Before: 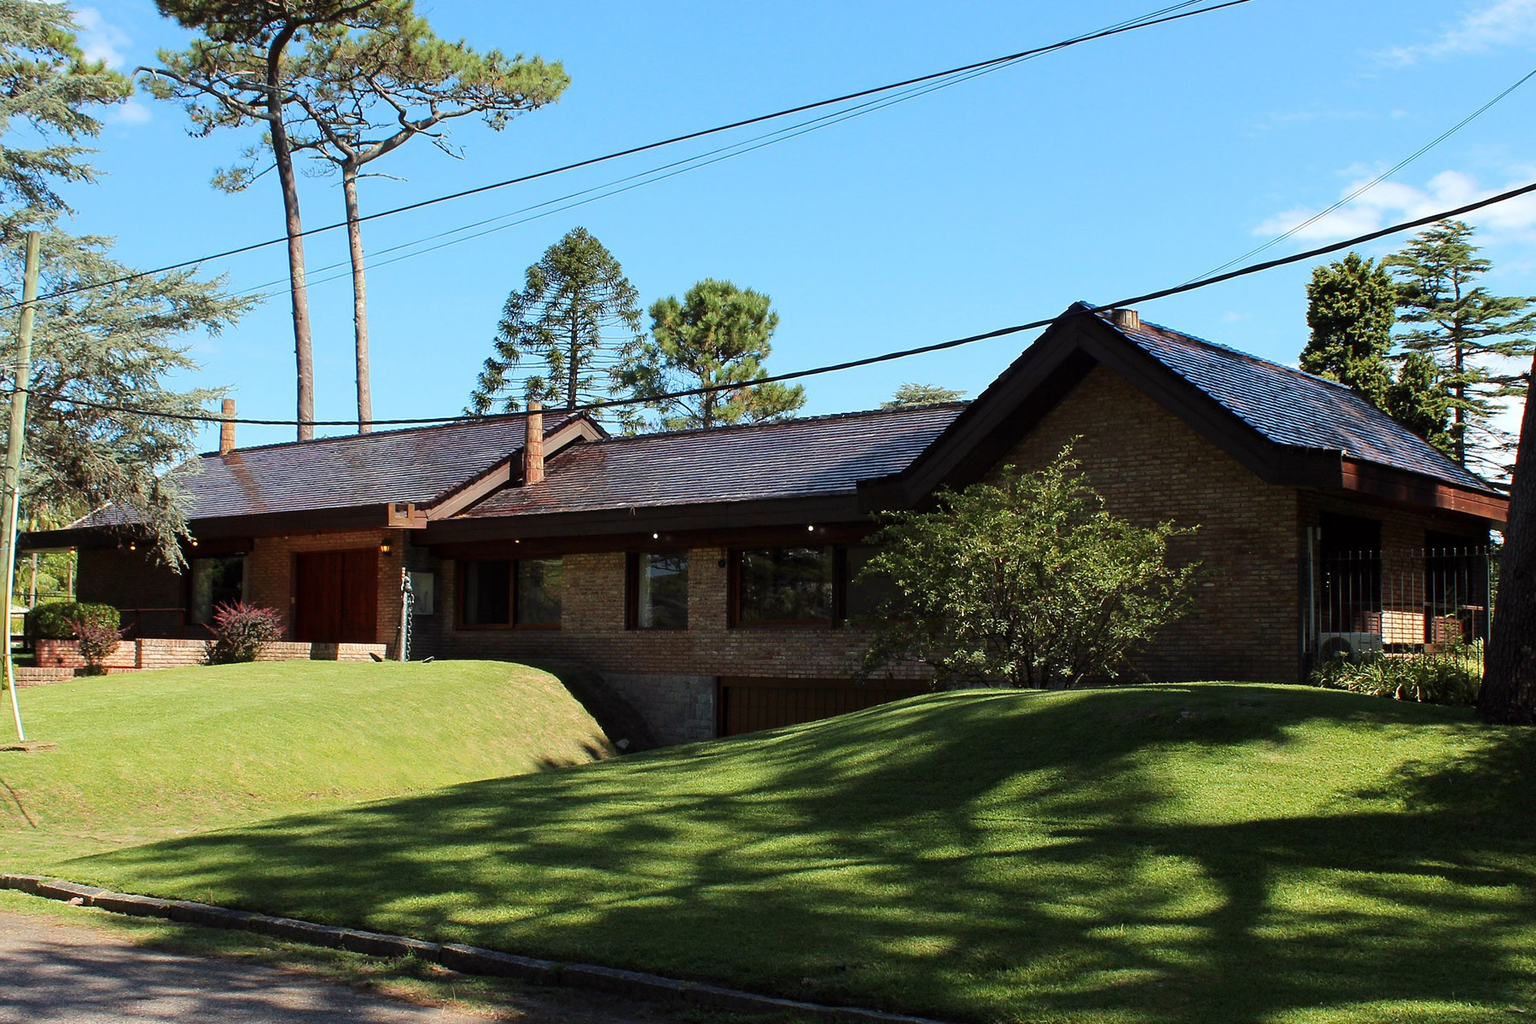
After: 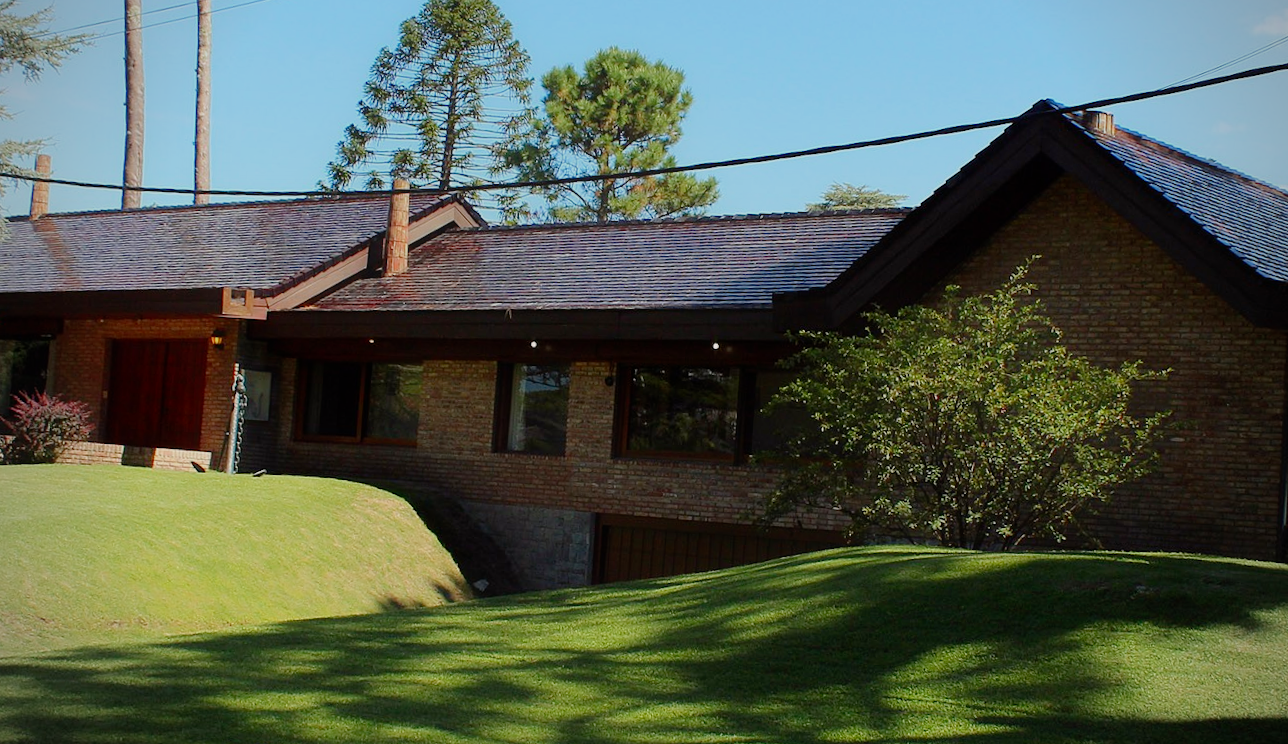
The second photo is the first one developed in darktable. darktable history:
filmic rgb: black relative exposure -16 EV, threshold -0.33 EV, transition 3.19 EV, structure ↔ texture 100%, target black luminance 0%, hardness 7.57, latitude 72.96%, contrast 0.908, highlights saturation mix 10%, shadows ↔ highlights balance -0.38%, add noise in highlights 0, preserve chrominance no, color science v4 (2020), iterations of high-quality reconstruction 10, enable highlight reconstruction true
contrast equalizer: y [[0.5, 0.486, 0.447, 0.446, 0.489, 0.5], [0.5 ×6], [0.5 ×6], [0 ×6], [0 ×6]]
vignetting: on, module defaults
crop and rotate: angle -3.37°, left 9.79%, top 20.73%, right 12.42%, bottom 11.82%
